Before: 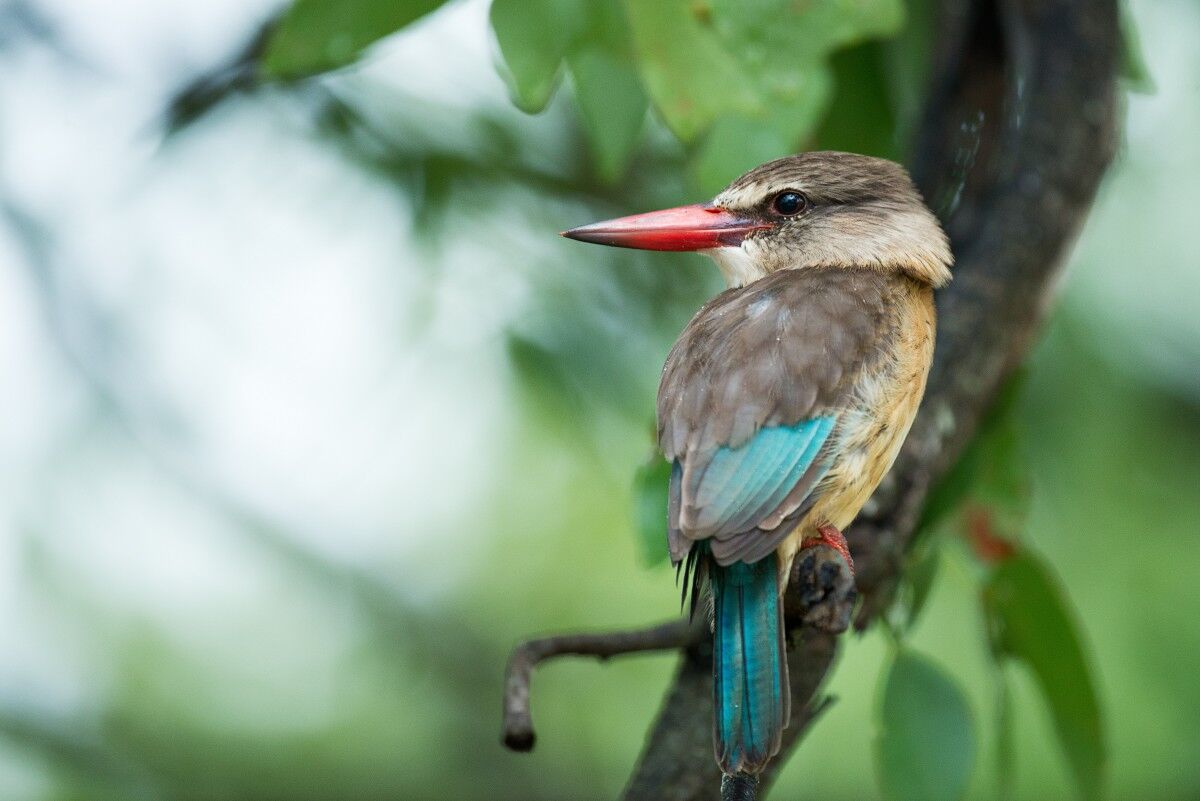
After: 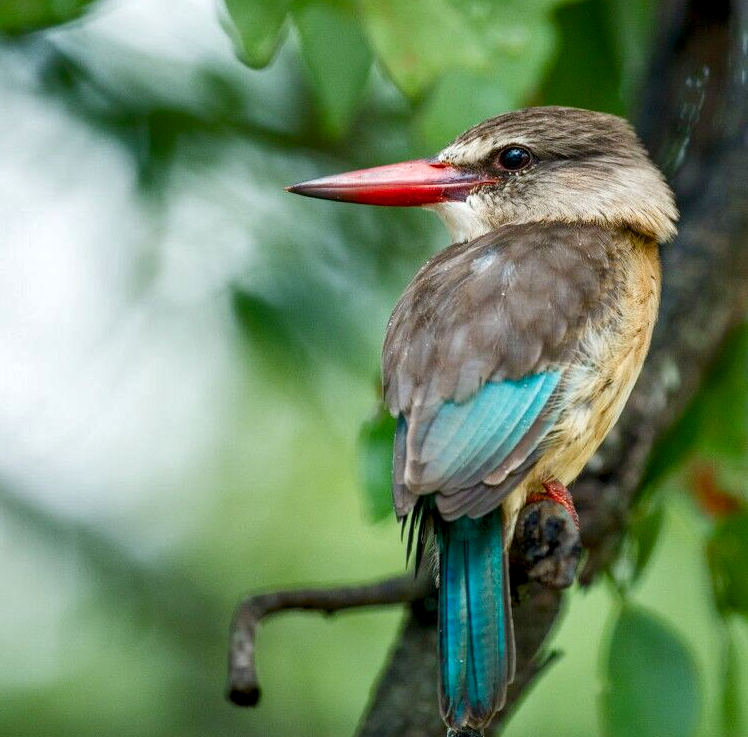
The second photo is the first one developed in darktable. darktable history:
crop and rotate: left 22.918%, top 5.629%, right 14.711%, bottom 2.247%
local contrast: detail 130%
shadows and highlights: radius 118.69, shadows 42.21, highlights -61.56, soften with gaussian
color balance rgb: perceptual saturation grading › global saturation 20%, perceptual saturation grading › highlights -25%, perceptual saturation grading › shadows 25%
